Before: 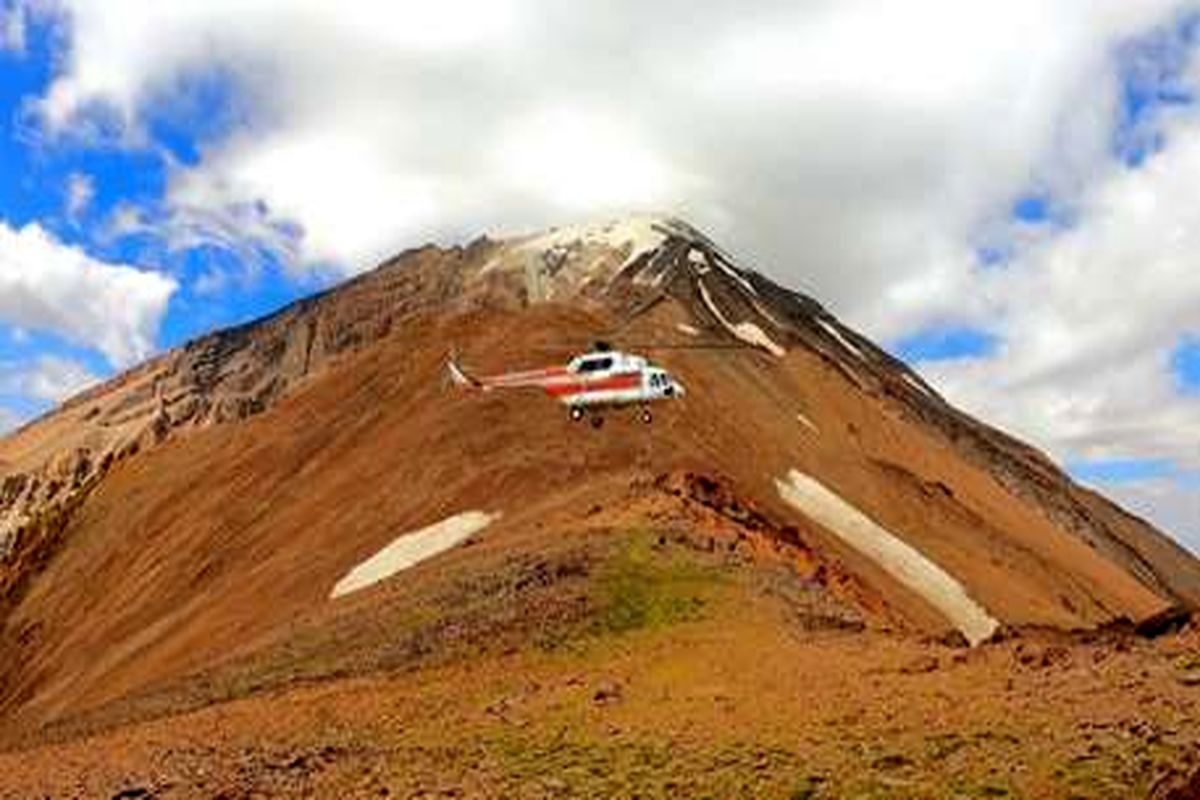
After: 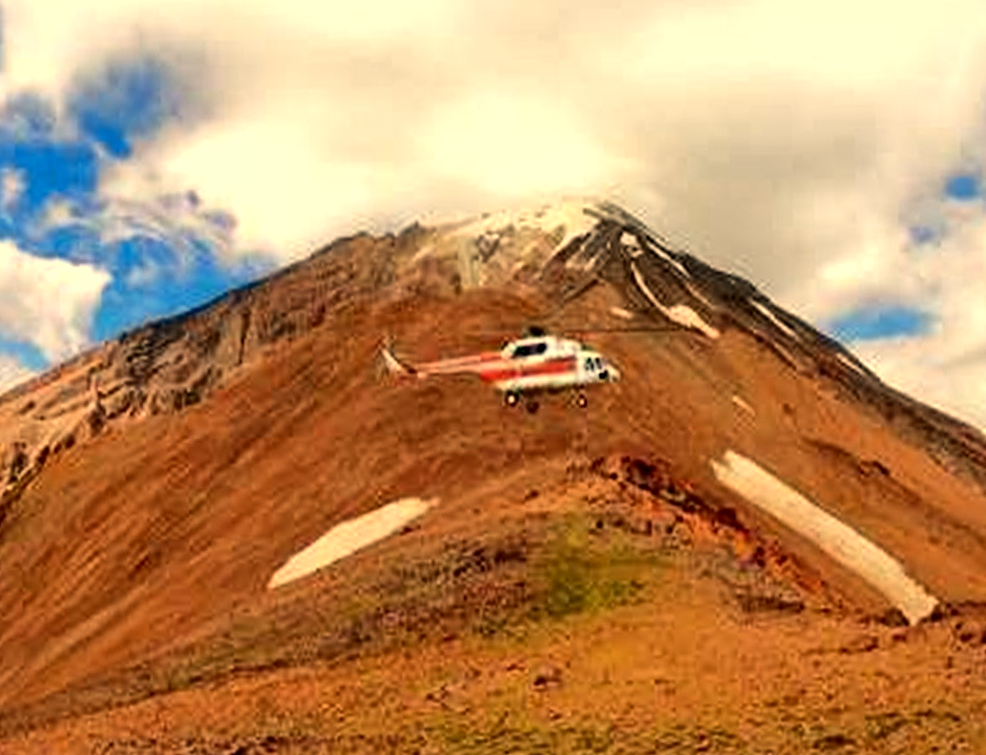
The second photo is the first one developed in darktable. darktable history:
white balance: red 1.138, green 0.996, blue 0.812
crop and rotate: angle 1°, left 4.281%, top 0.642%, right 11.383%, bottom 2.486%
local contrast: mode bilateral grid, contrast 20, coarseness 50, detail 132%, midtone range 0.2
